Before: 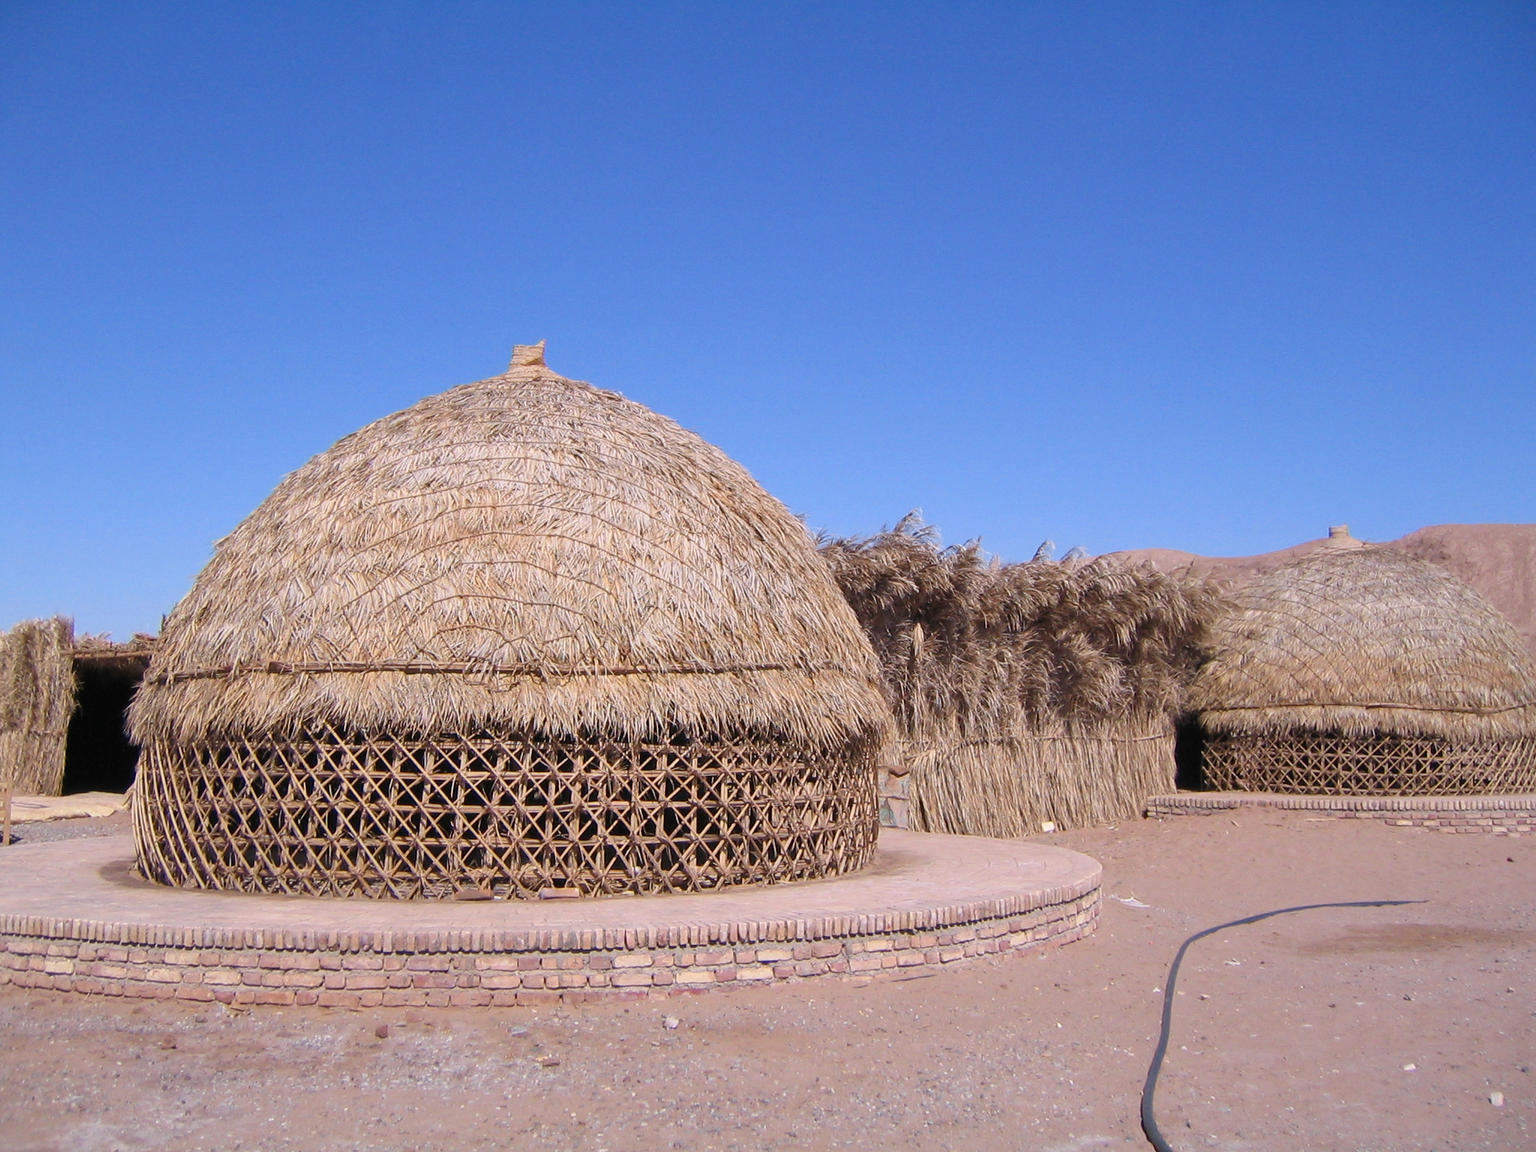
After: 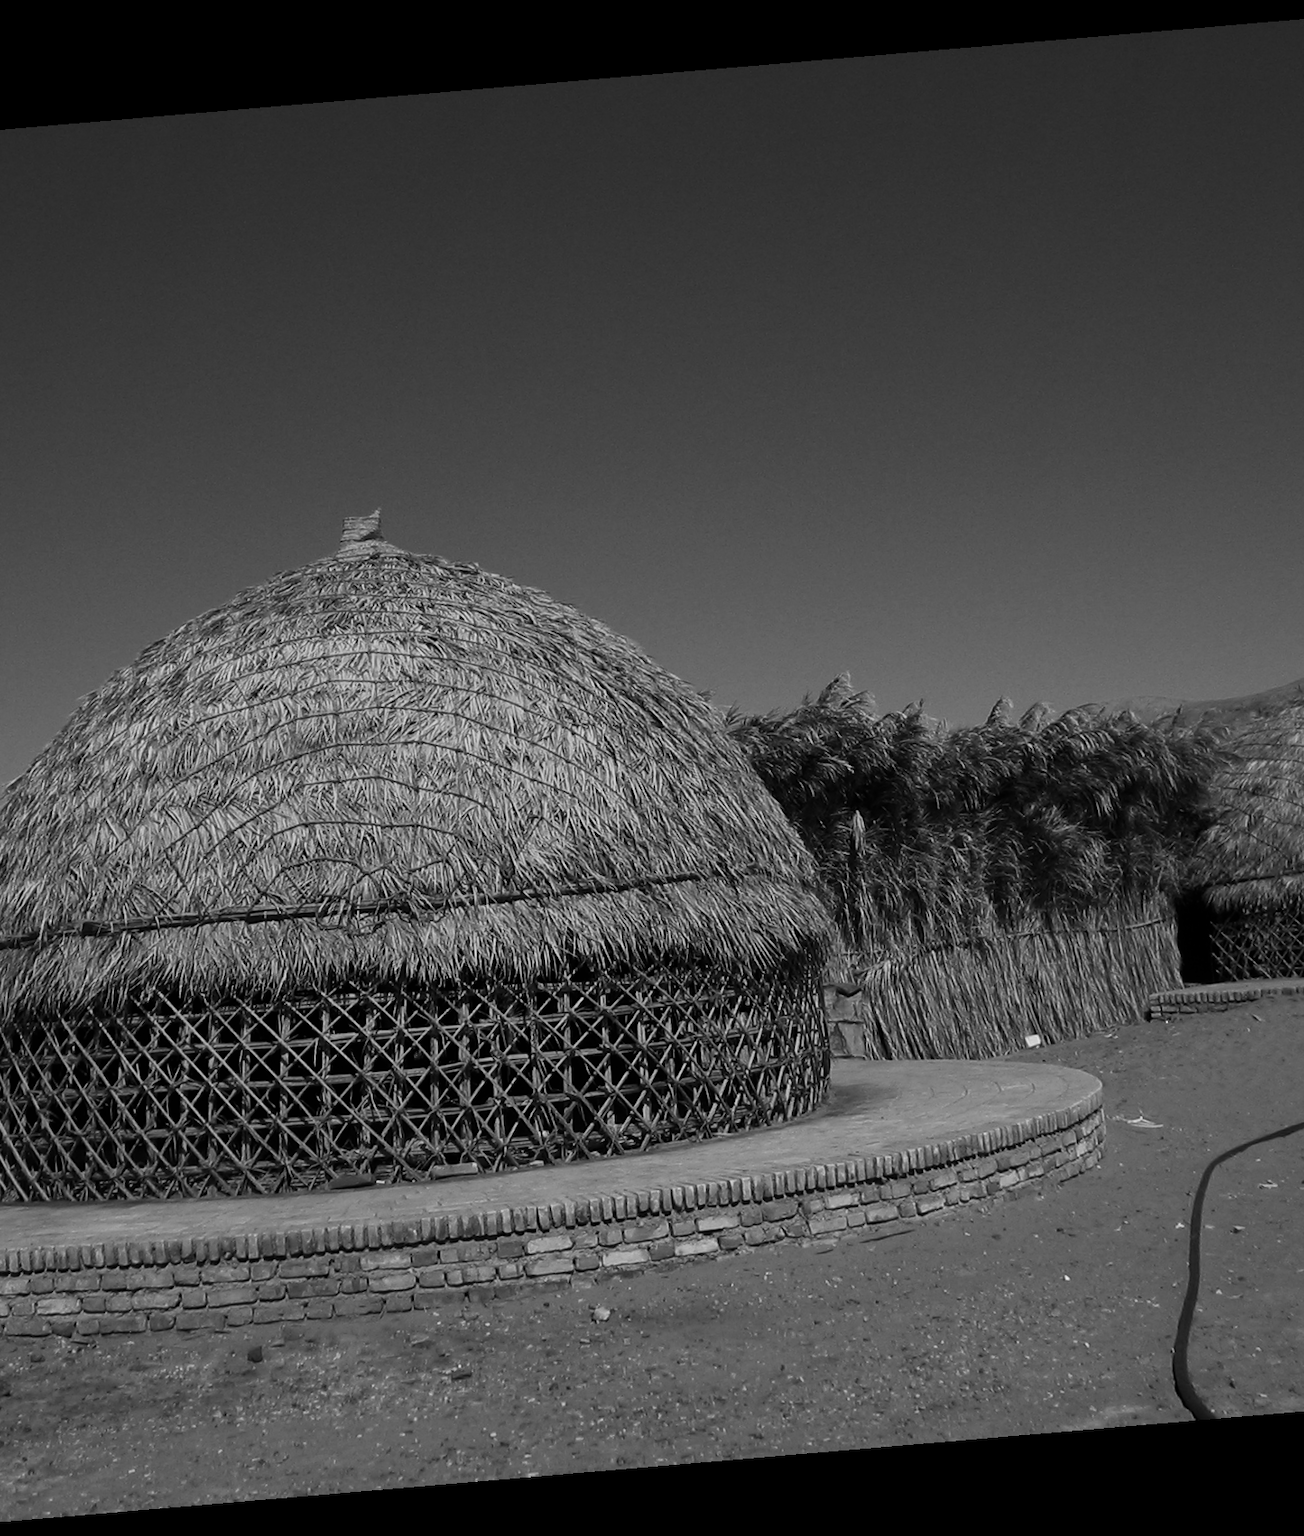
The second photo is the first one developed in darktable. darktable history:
crop and rotate: left 15.754%, right 17.579%
contrast brightness saturation: contrast -0.03, brightness -0.59, saturation -1
rotate and perspective: rotation -4.86°, automatic cropping off
